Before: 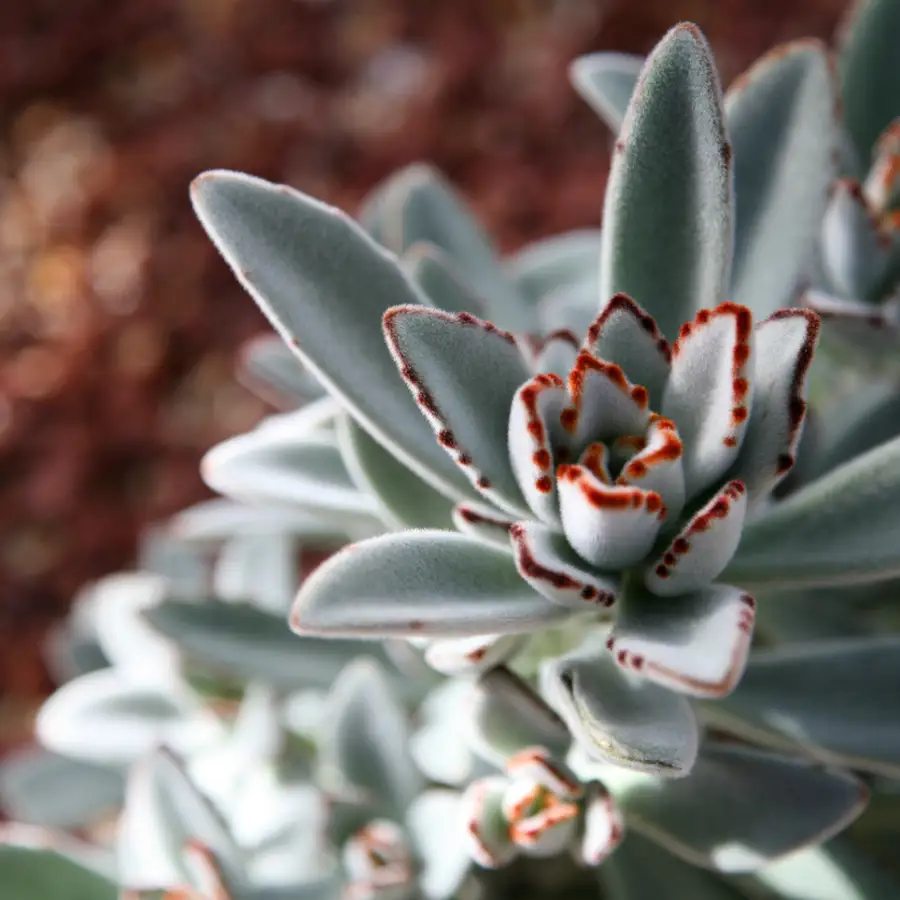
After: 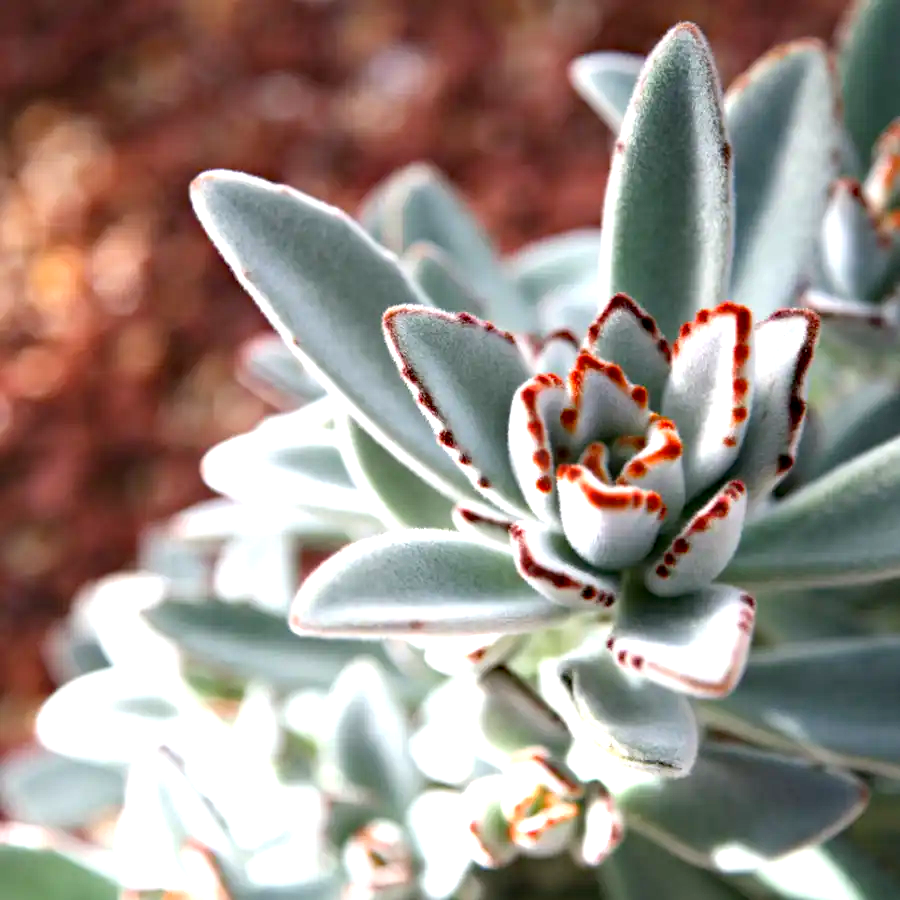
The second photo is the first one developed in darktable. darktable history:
haze removal: compatibility mode true, adaptive false
exposure: black level correction 0, exposure 1.104 EV, compensate exposure bias true, compensate highlight preservation false
